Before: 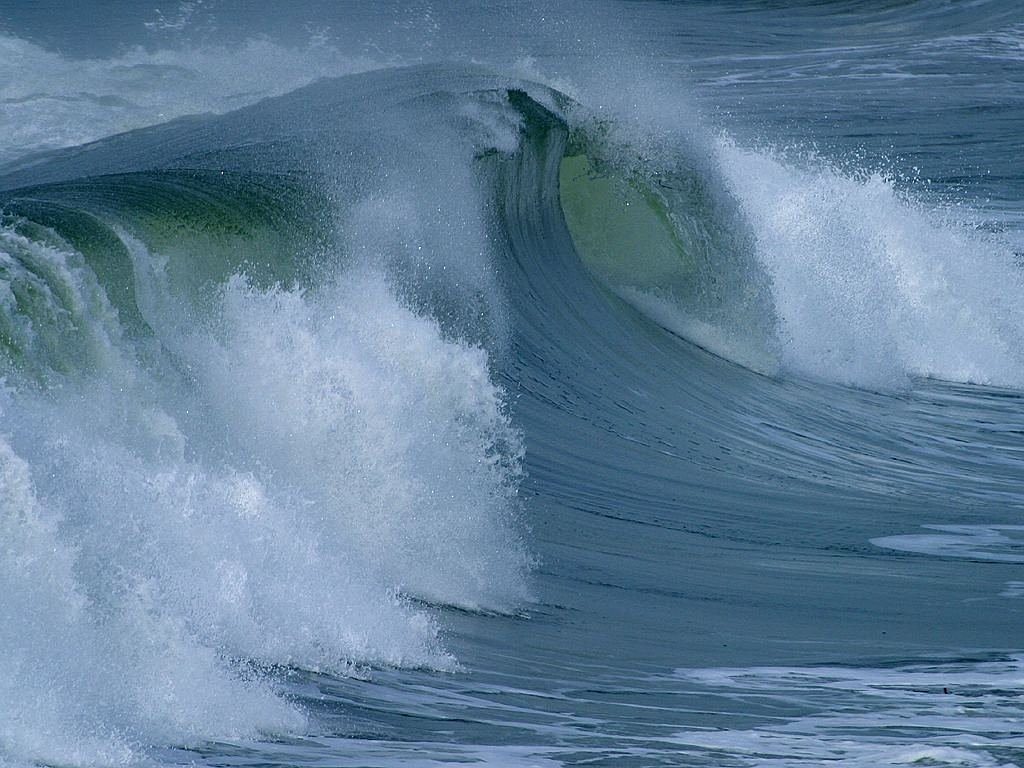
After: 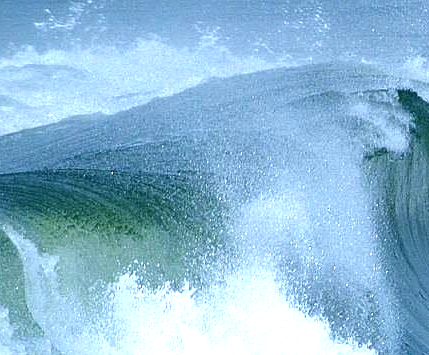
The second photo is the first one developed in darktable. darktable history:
local contrast: mode bilateral grid, contrast 20, coarseness 50, detail 120%, midtone range 0.2
exposure: black level correction 0, exposure 1.5 EV, compensate exposure bias true, compensate highlight preservation false
crop and rotate: left 10.817%, top 0.062%, right 47.194%, bottom 53.626%
